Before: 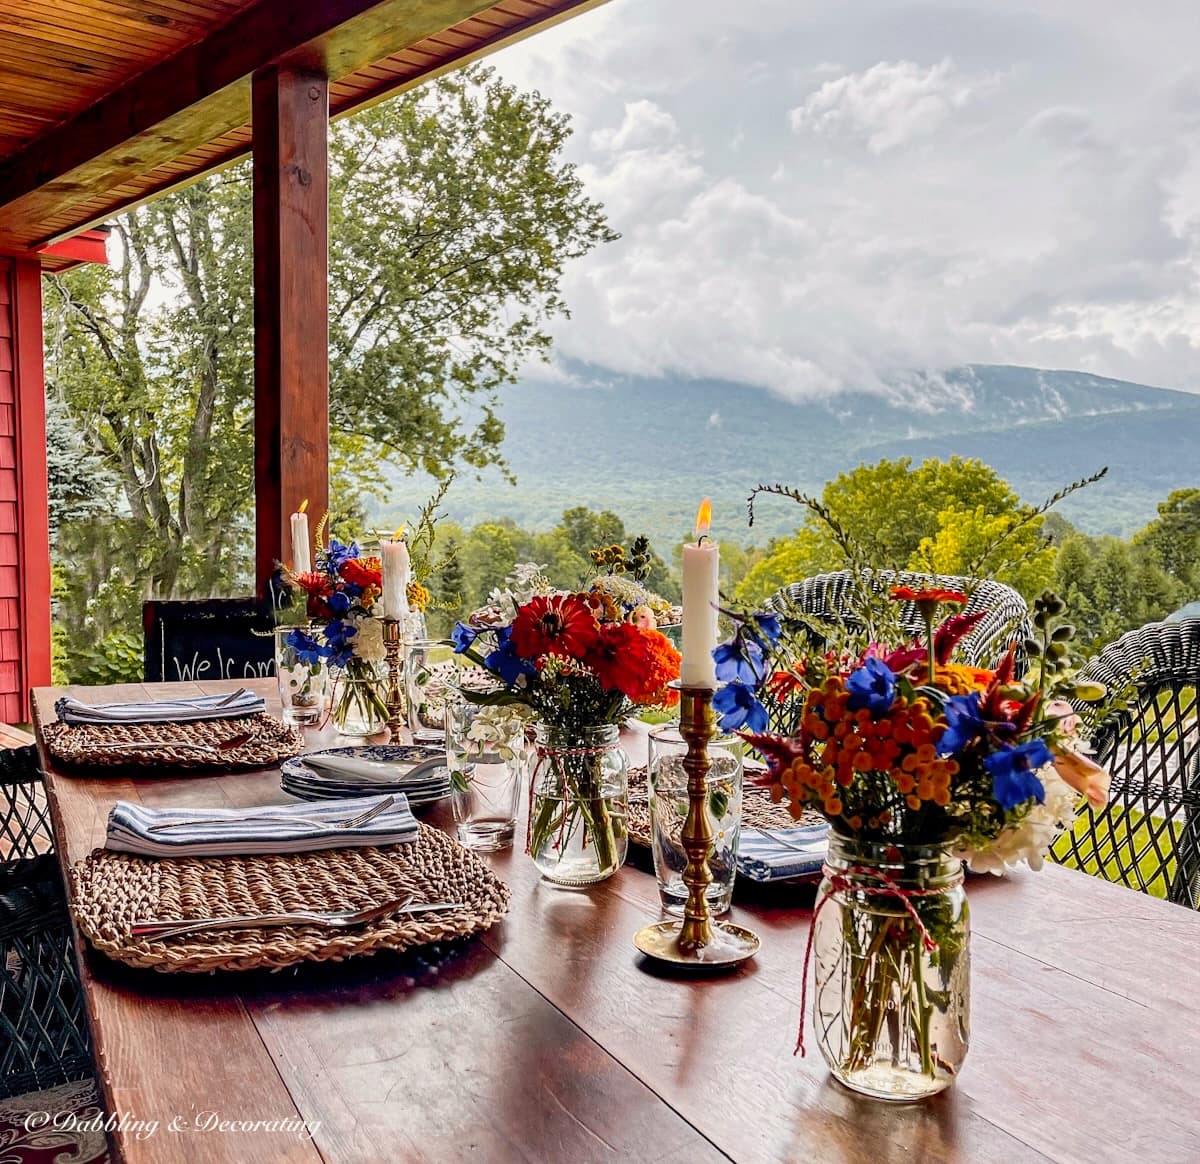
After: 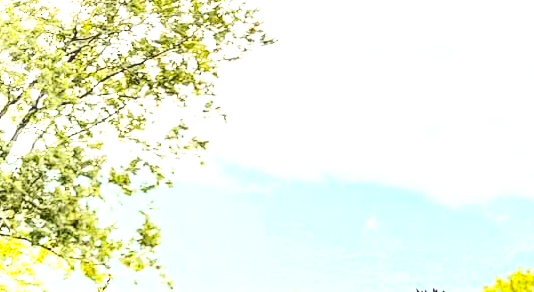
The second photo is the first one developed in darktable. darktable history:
base curve: curves: ch0 [(0, 0) (0.018, 0.026) (0.143, 0.37) (0.33, 0.731) (0.458, 0.853) (0.735, 0.965) (0.905, 0.986) (1, 1)]
exposure: black level correction 0, exposure 1.199 EV, compensate exposure bias true, compensate highlight preservation false
shadows and highlights: shadows 31.82, highlights -32.74, soften with gaussian
local contrast: on, module defaults
crop: left 28.614%, top 16.859%, right 26.86%, bottom 57.997%
